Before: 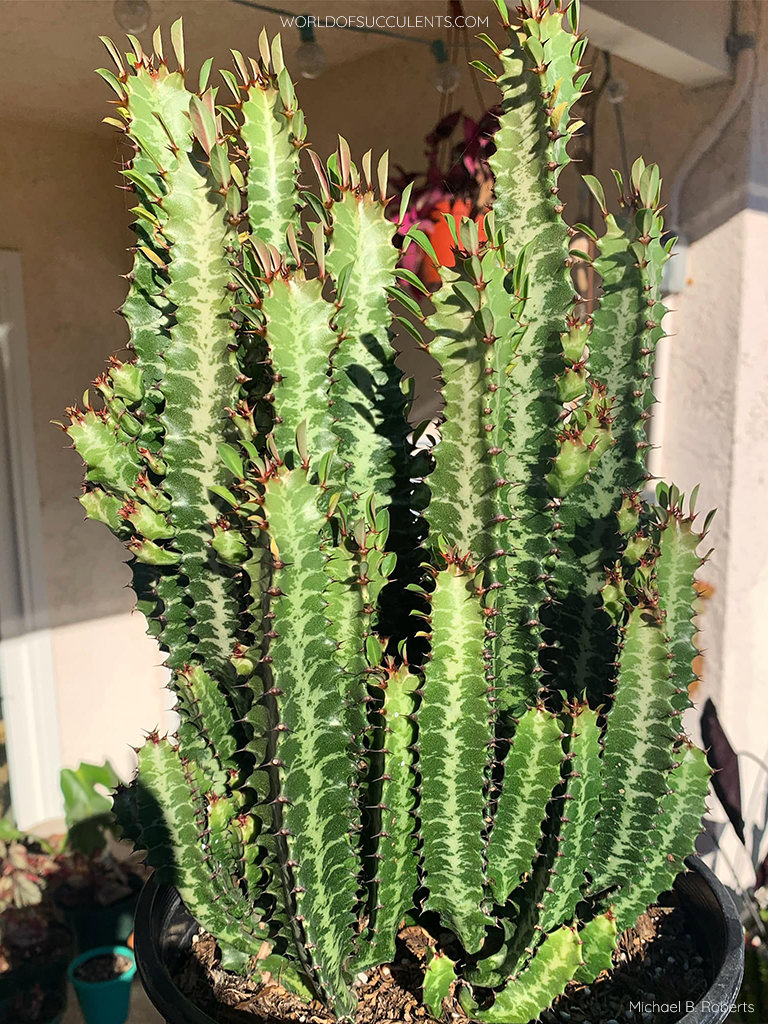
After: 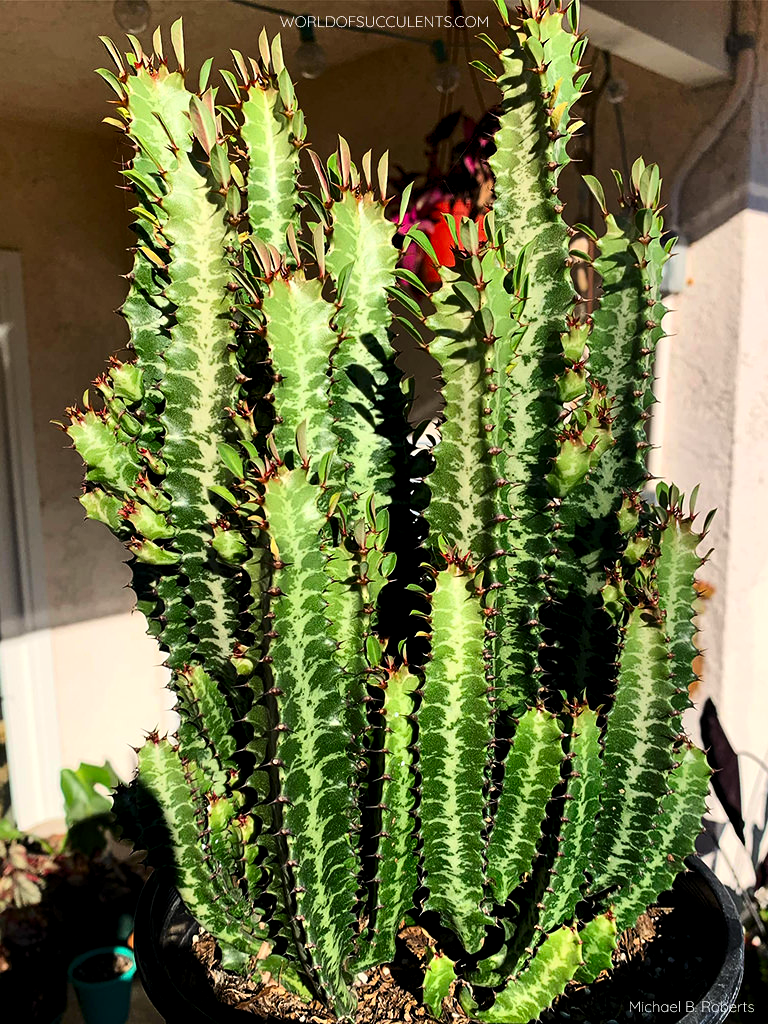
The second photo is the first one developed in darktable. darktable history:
contrast brightness saturation: contrast 0.21, brightness -0.11, saturation 0.21
levels: levels [0.026, 0.507, 0.987]
white balance: emerald 1
